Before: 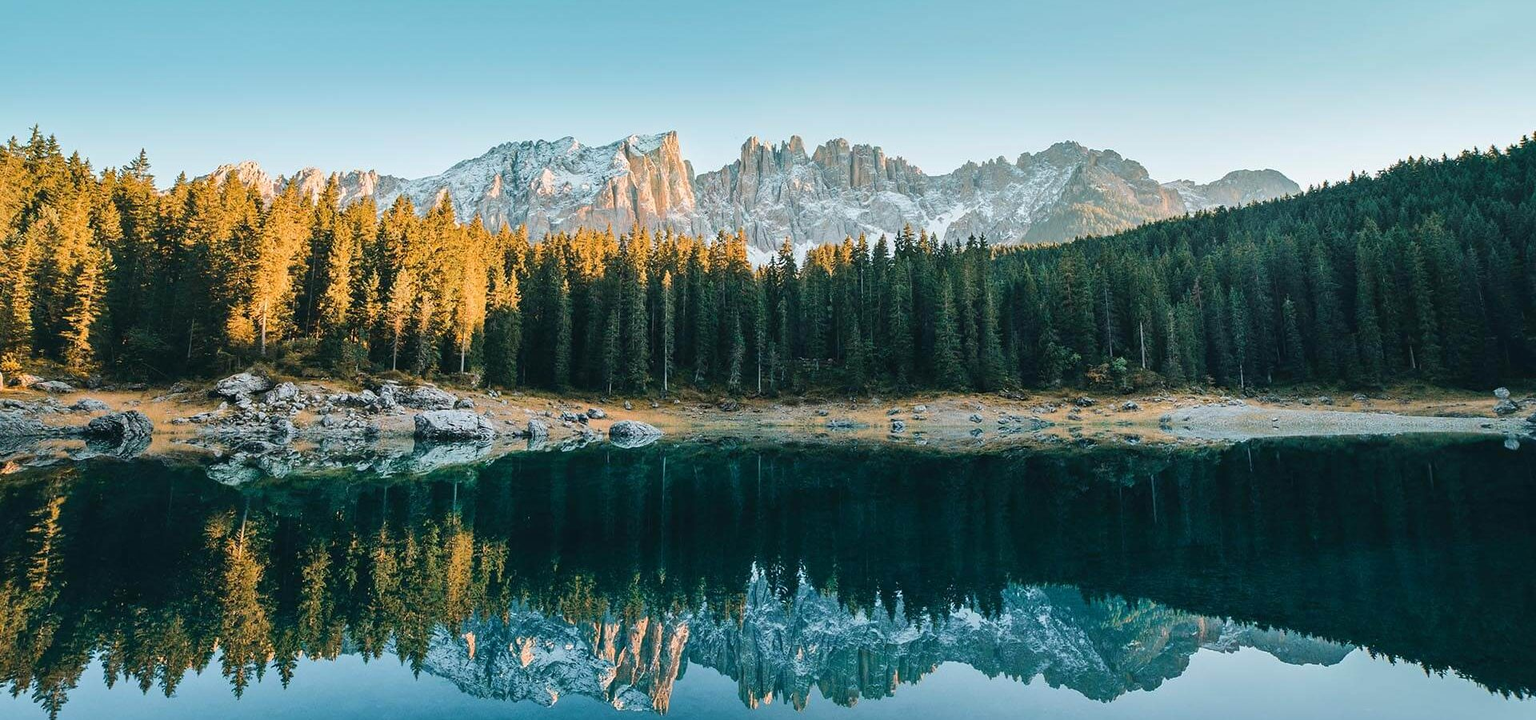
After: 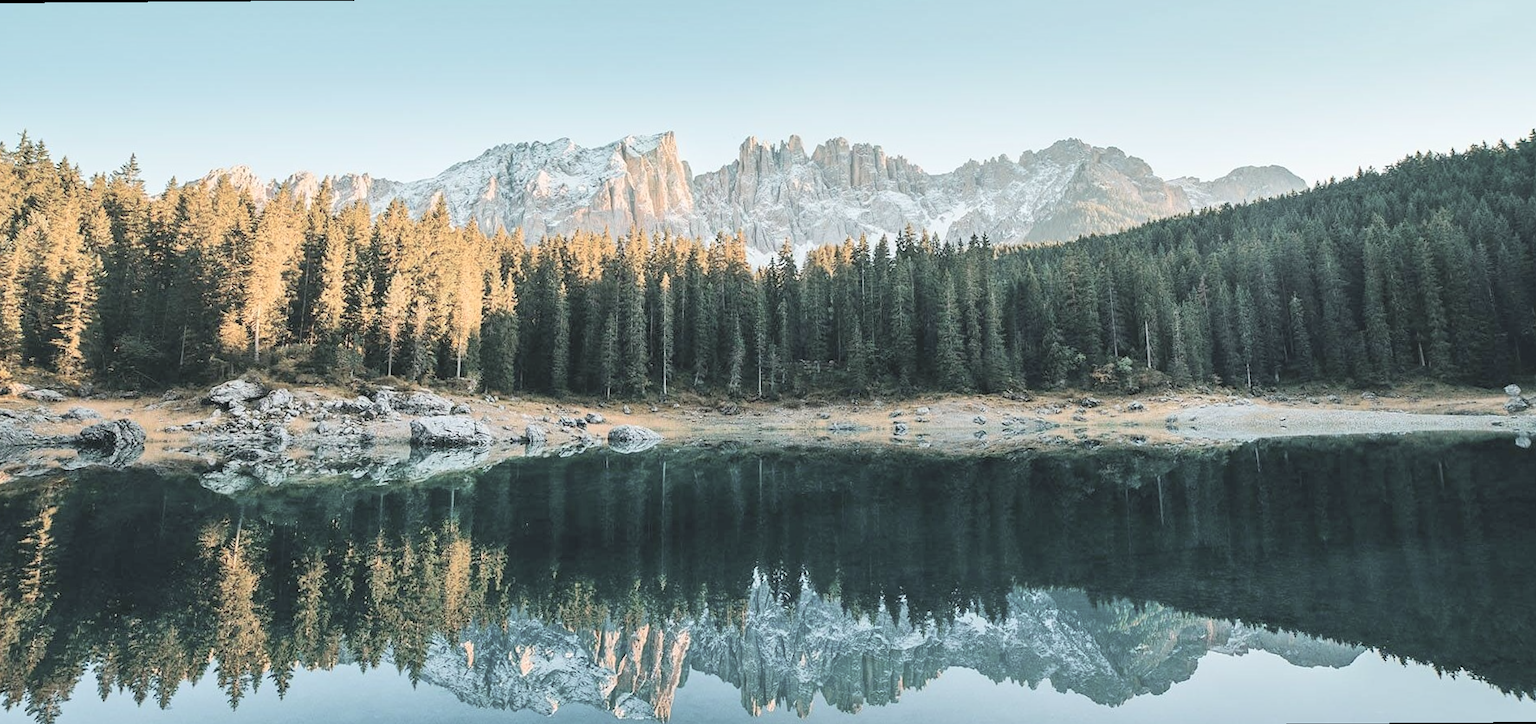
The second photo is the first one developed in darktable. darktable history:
contrast brightness saturation: contrast 0.1, brightness 0.3, saturation 0.14
color correction: saturation 0.5
rotate and perspective: rotation -0.45°, automatic cropping original format, crop left 0.008, crop right 0.992, crop top 0.012, crop bottom 0.988
